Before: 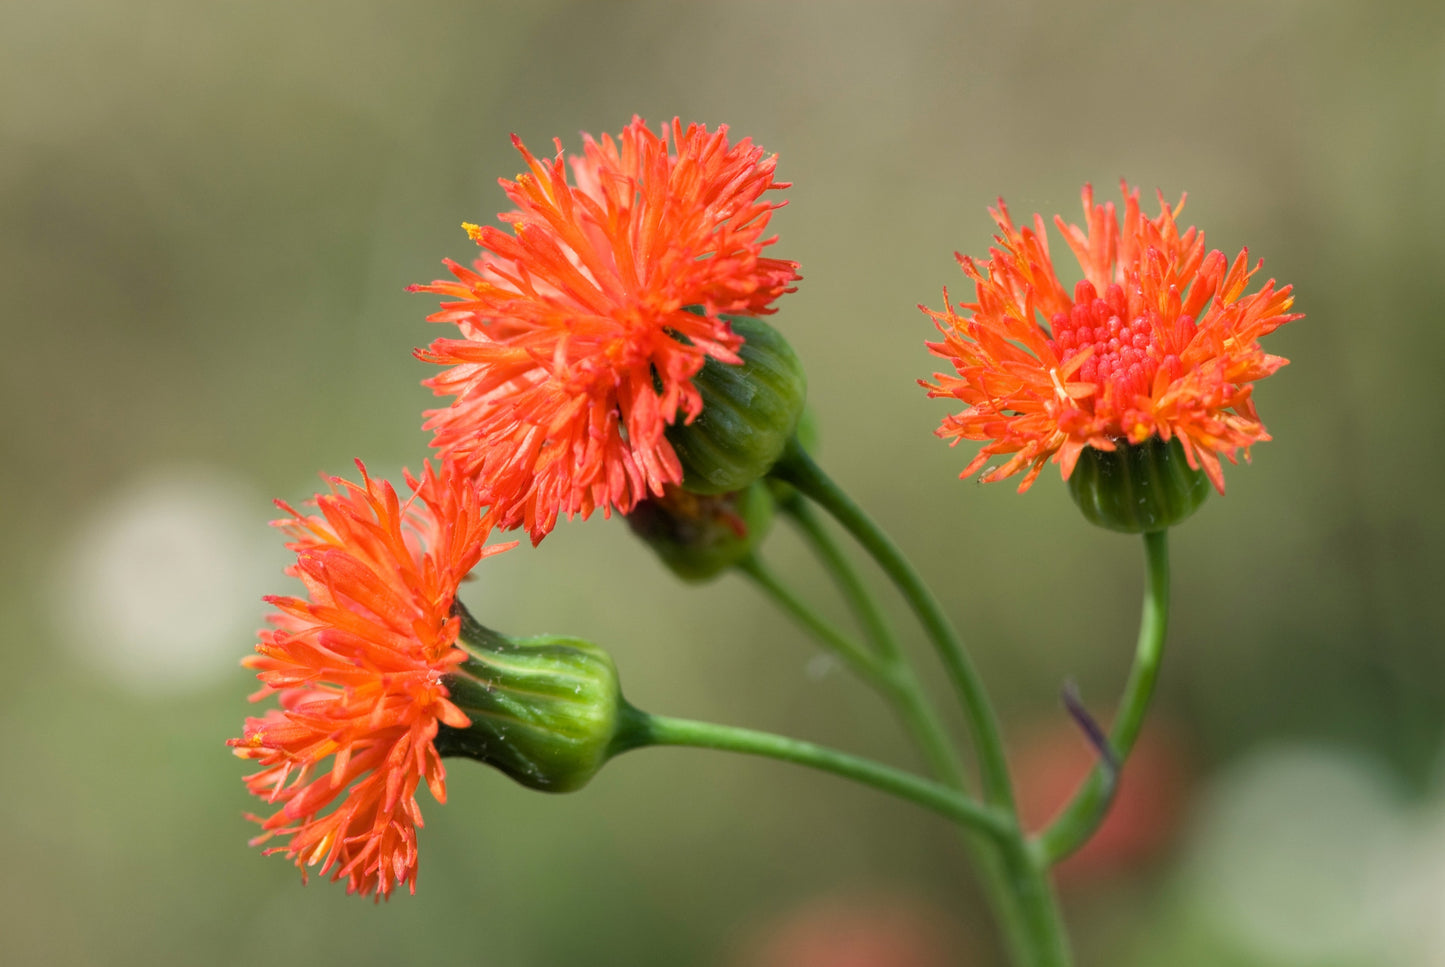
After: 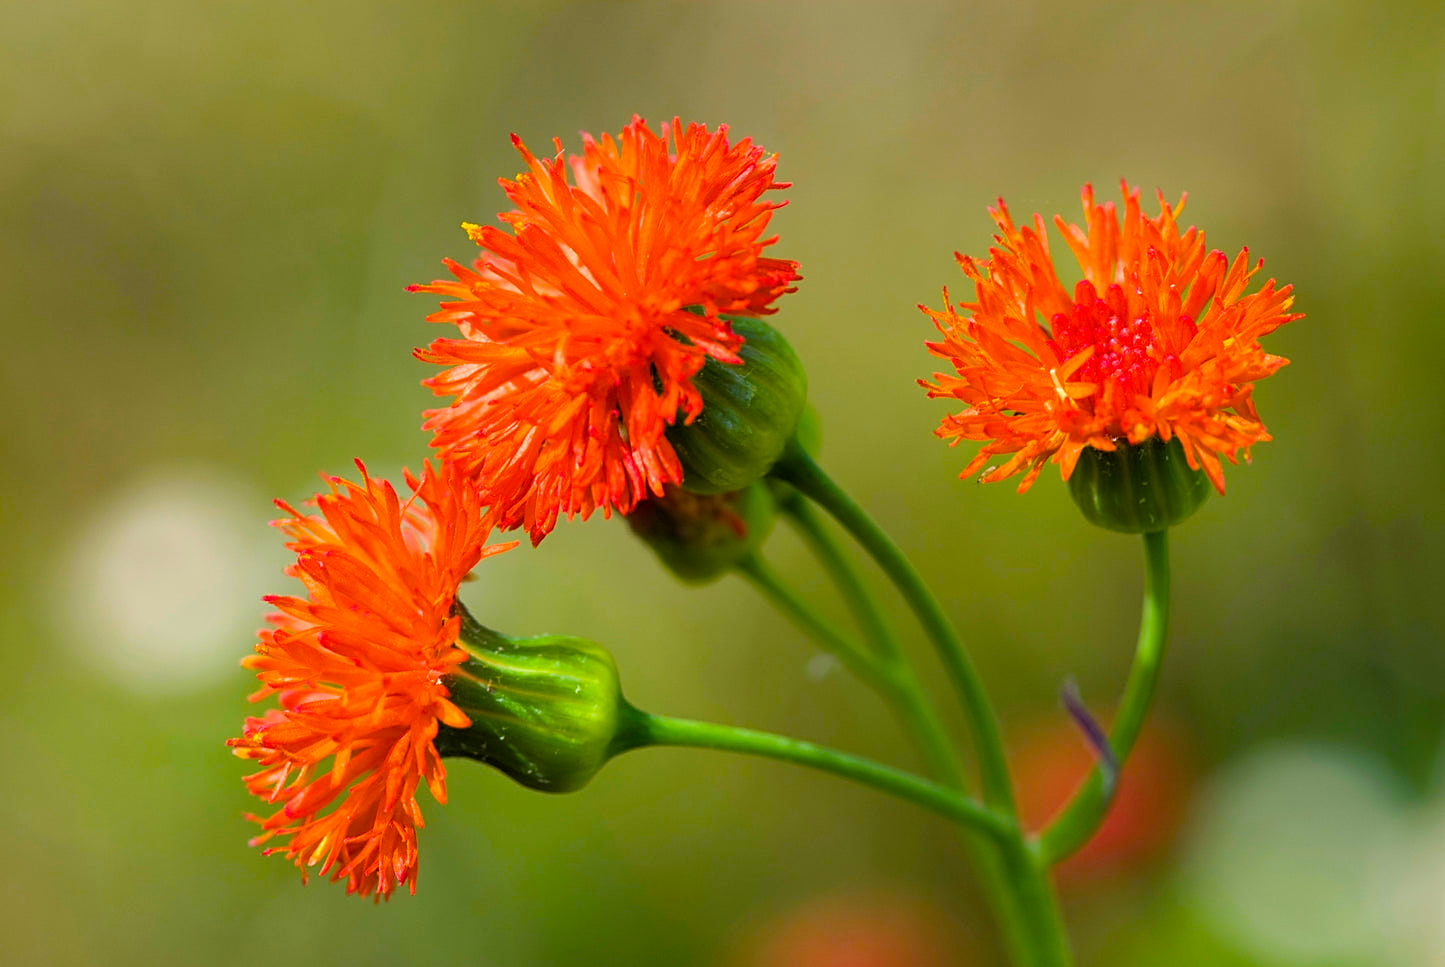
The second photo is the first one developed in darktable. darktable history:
color balance rgb: shadows lift › chroma 3.011%, shadows lift › hue 279.98°, perceptual saturation grading › global saturation 30.047%, global vibrance 50.071%
sharpen: on, module defaults
